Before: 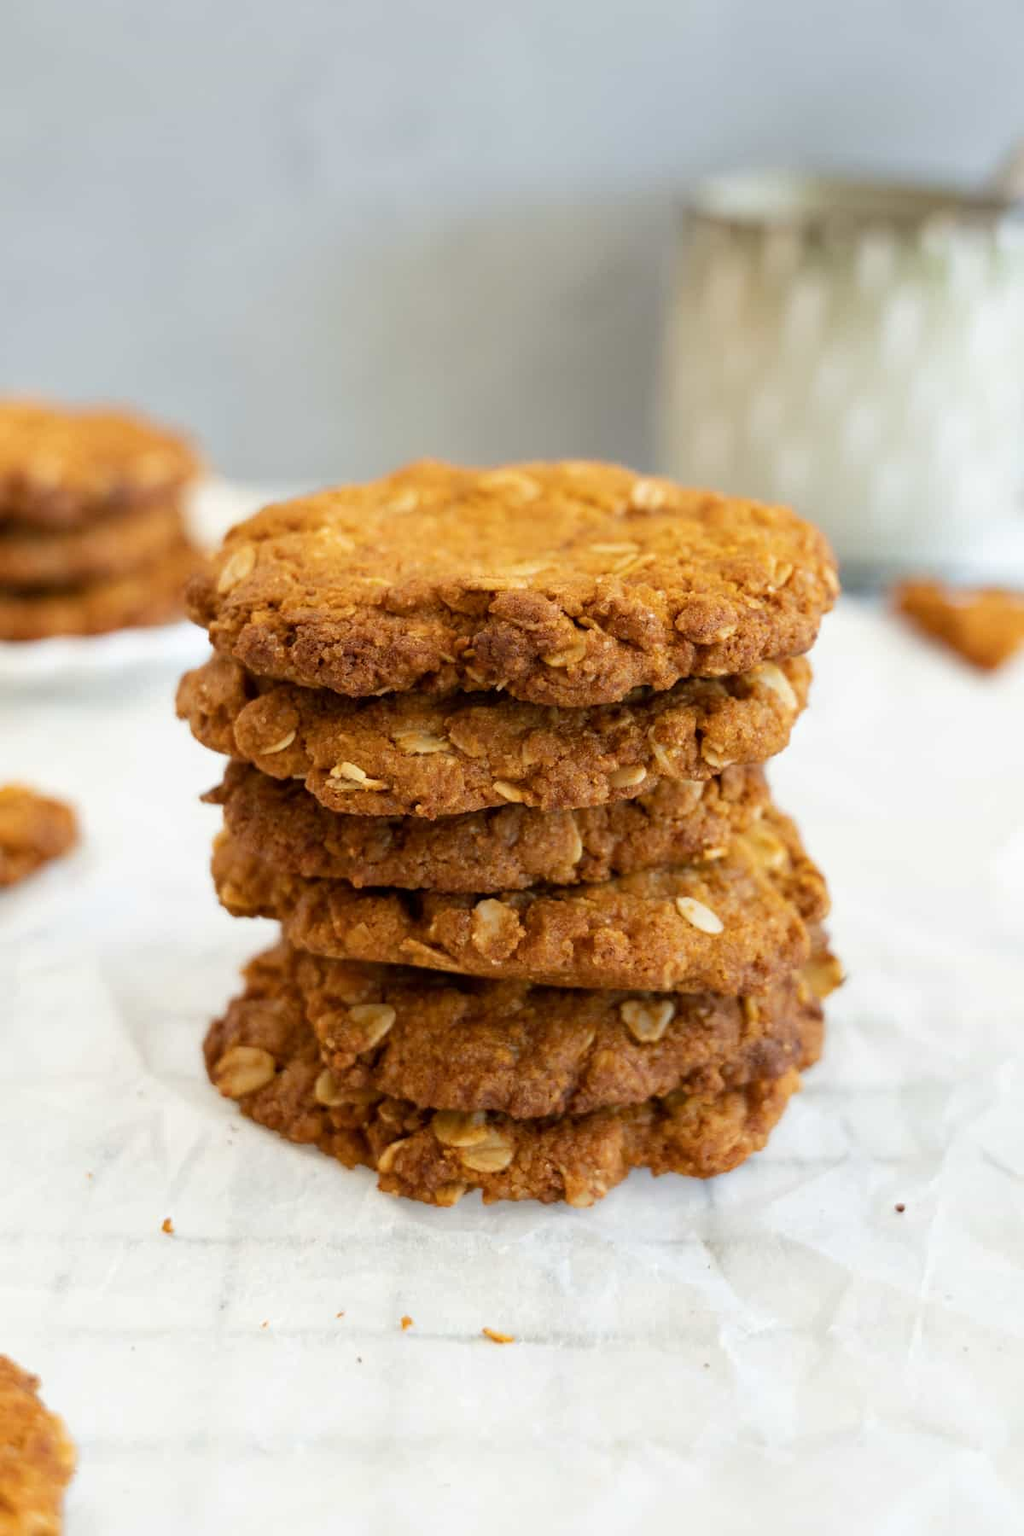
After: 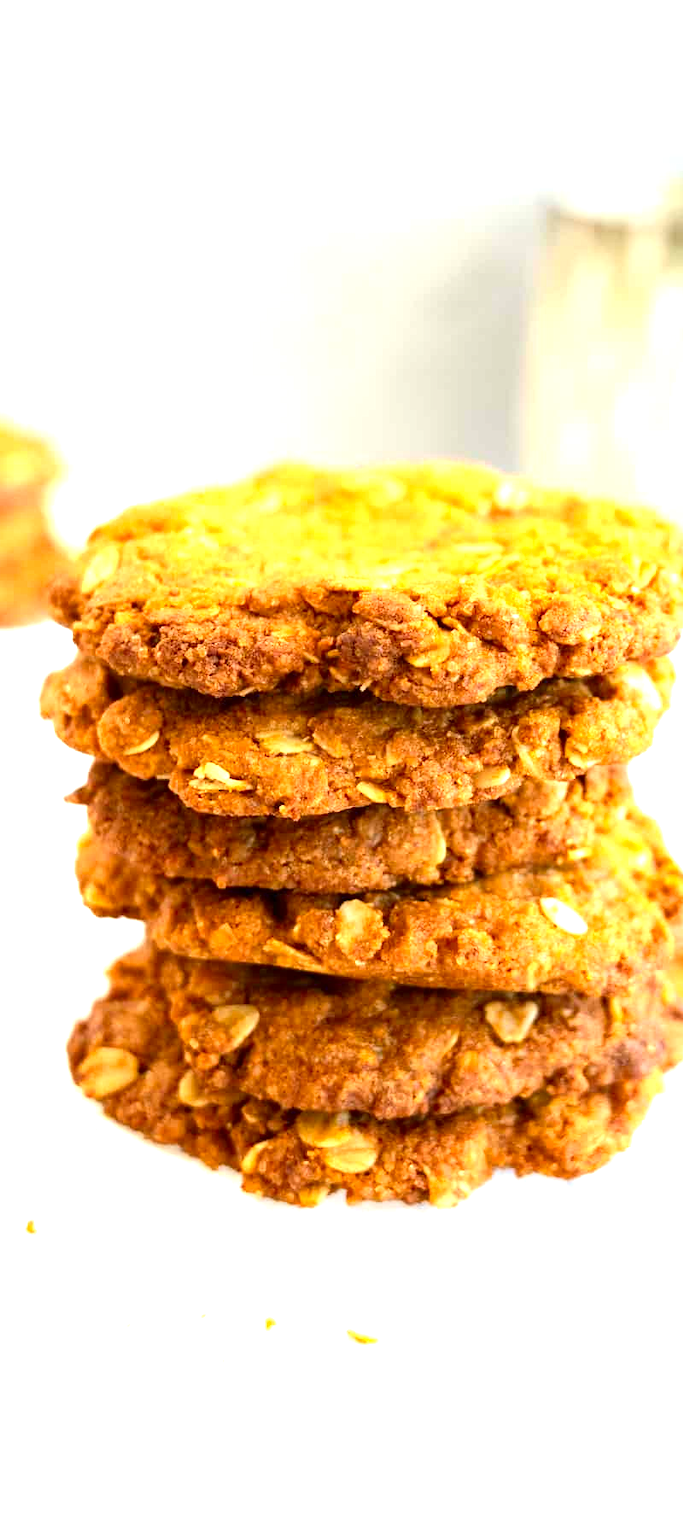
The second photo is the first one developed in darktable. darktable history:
exposure: black level correction 0, exposure 1.479 EV, compensate exposure bias true
crop and rotate: left 13.41%, right 19.885%
contrast brightness saturation: contrast 0.127, brightness -0.056, saturation 0.153
